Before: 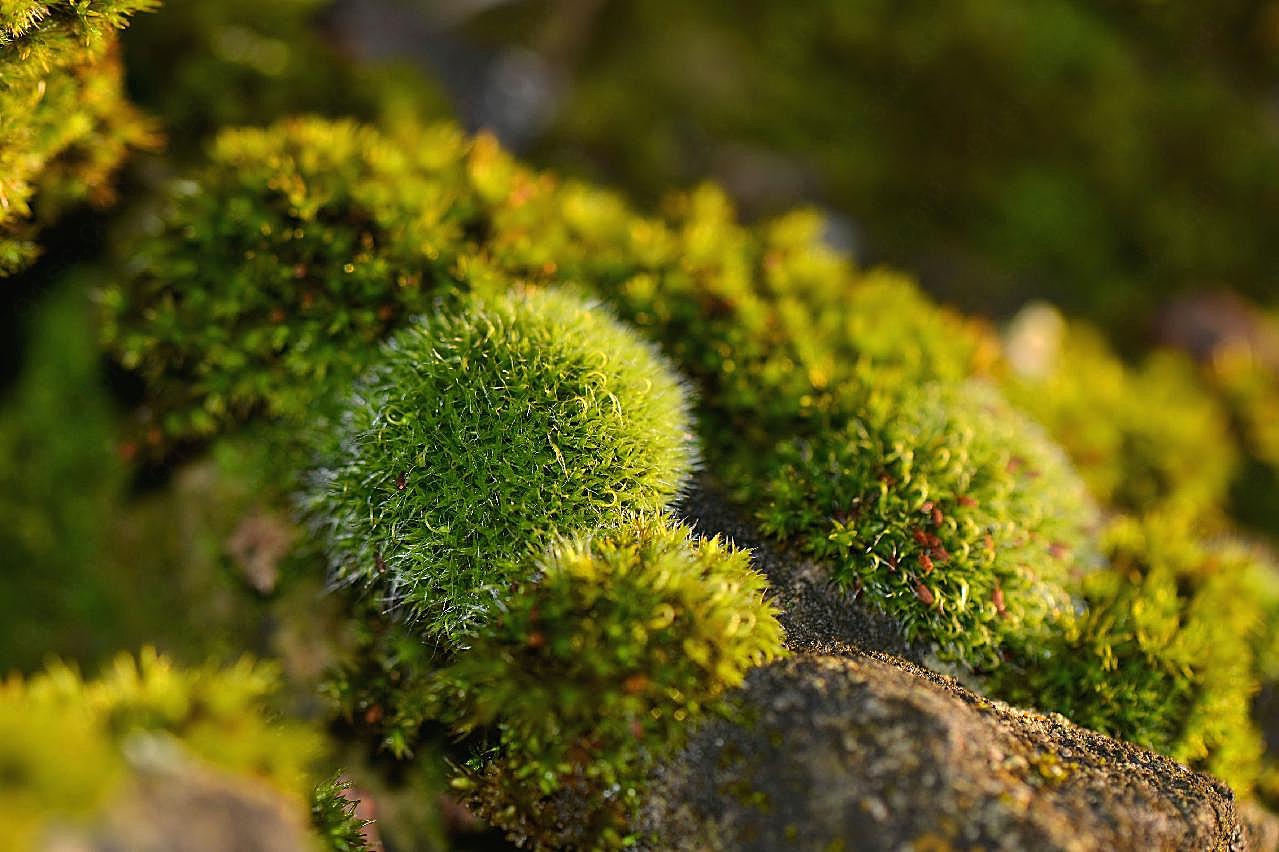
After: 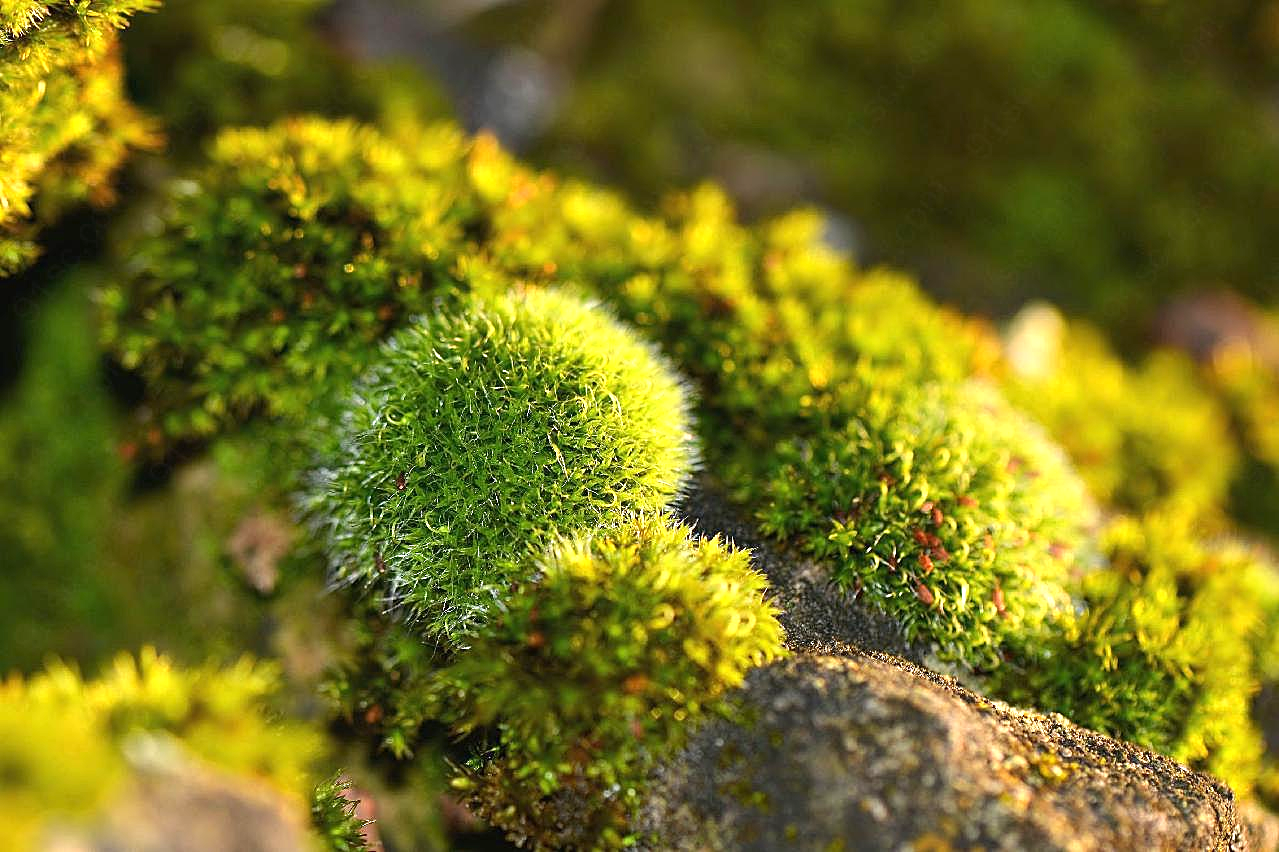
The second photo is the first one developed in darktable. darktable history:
exposure: exposure 0.776 EV, compensate highlight preservation false
